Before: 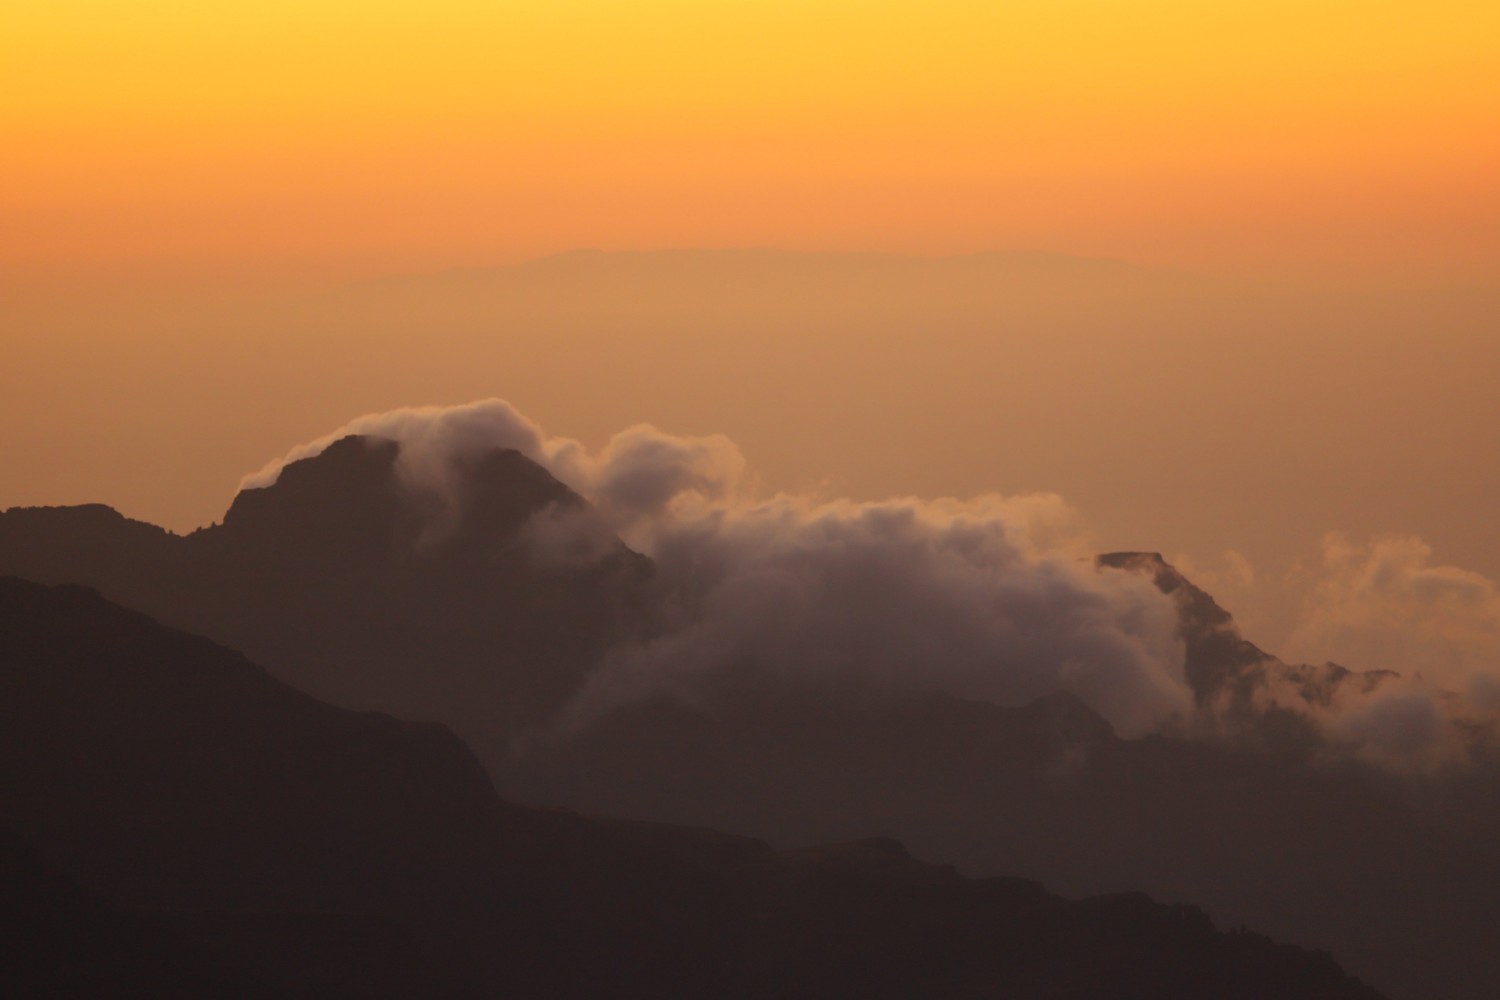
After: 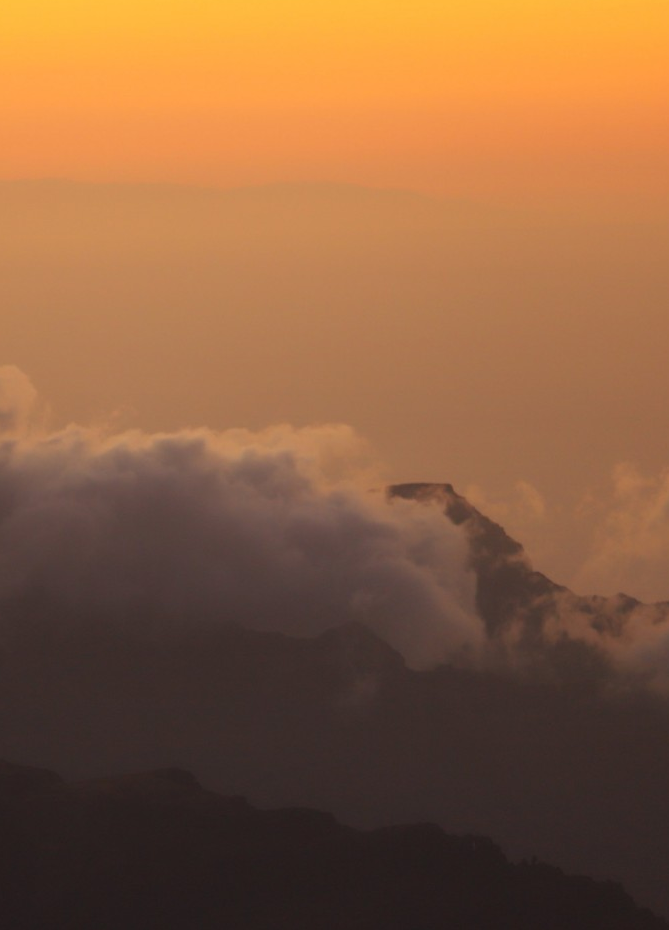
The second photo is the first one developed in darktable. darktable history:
crop: left 47.3%, top 6.94%, right 8.092%
